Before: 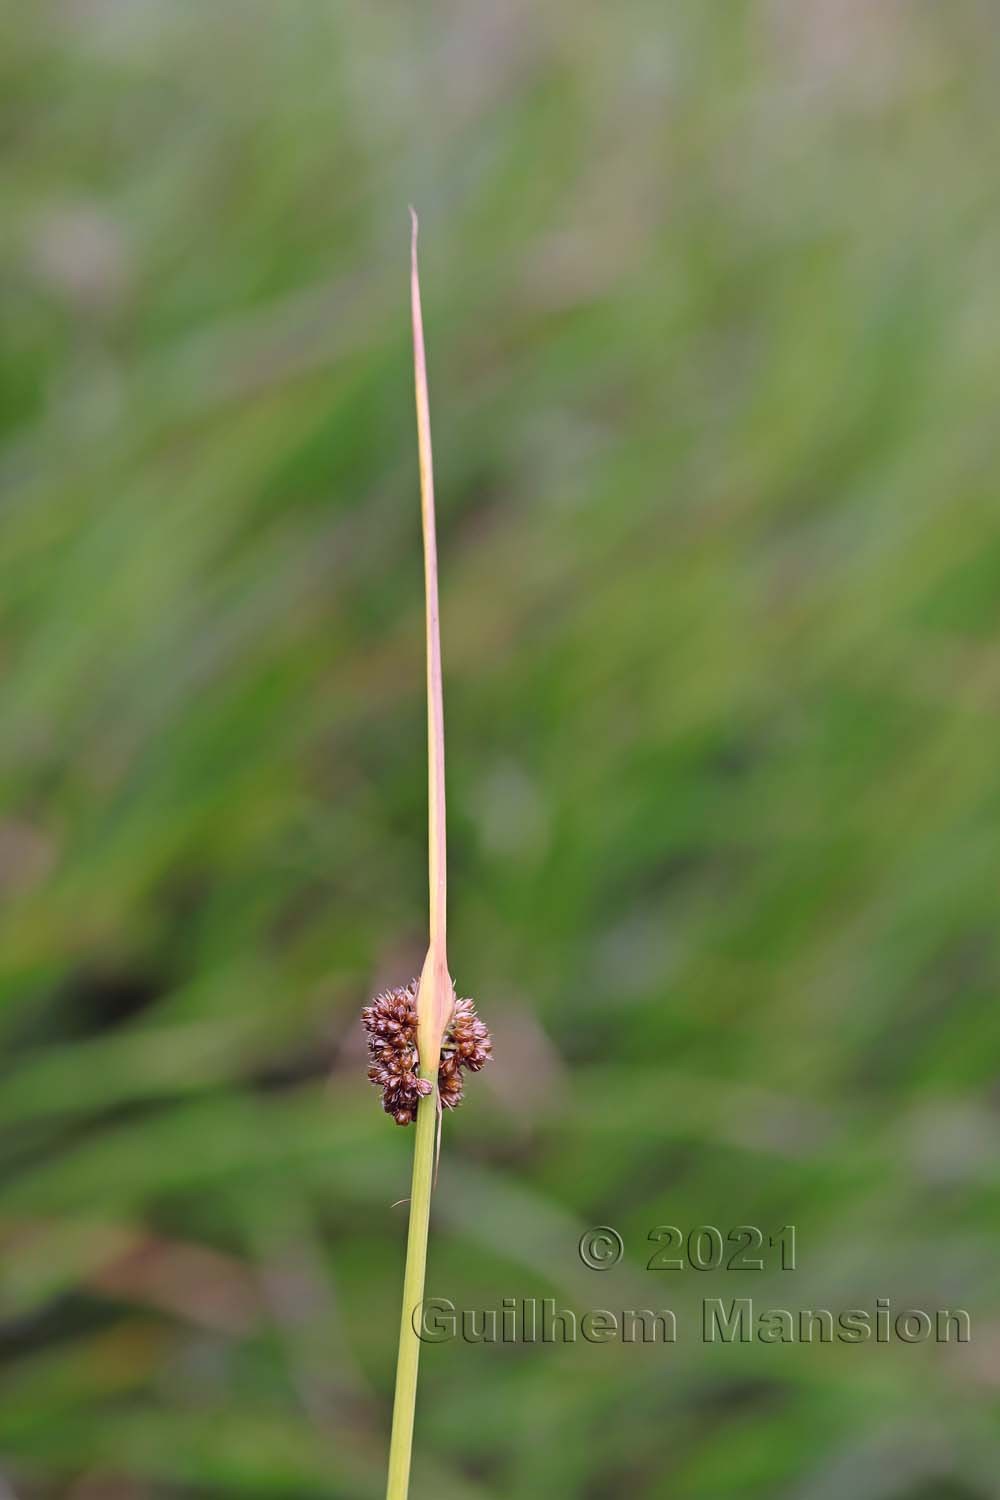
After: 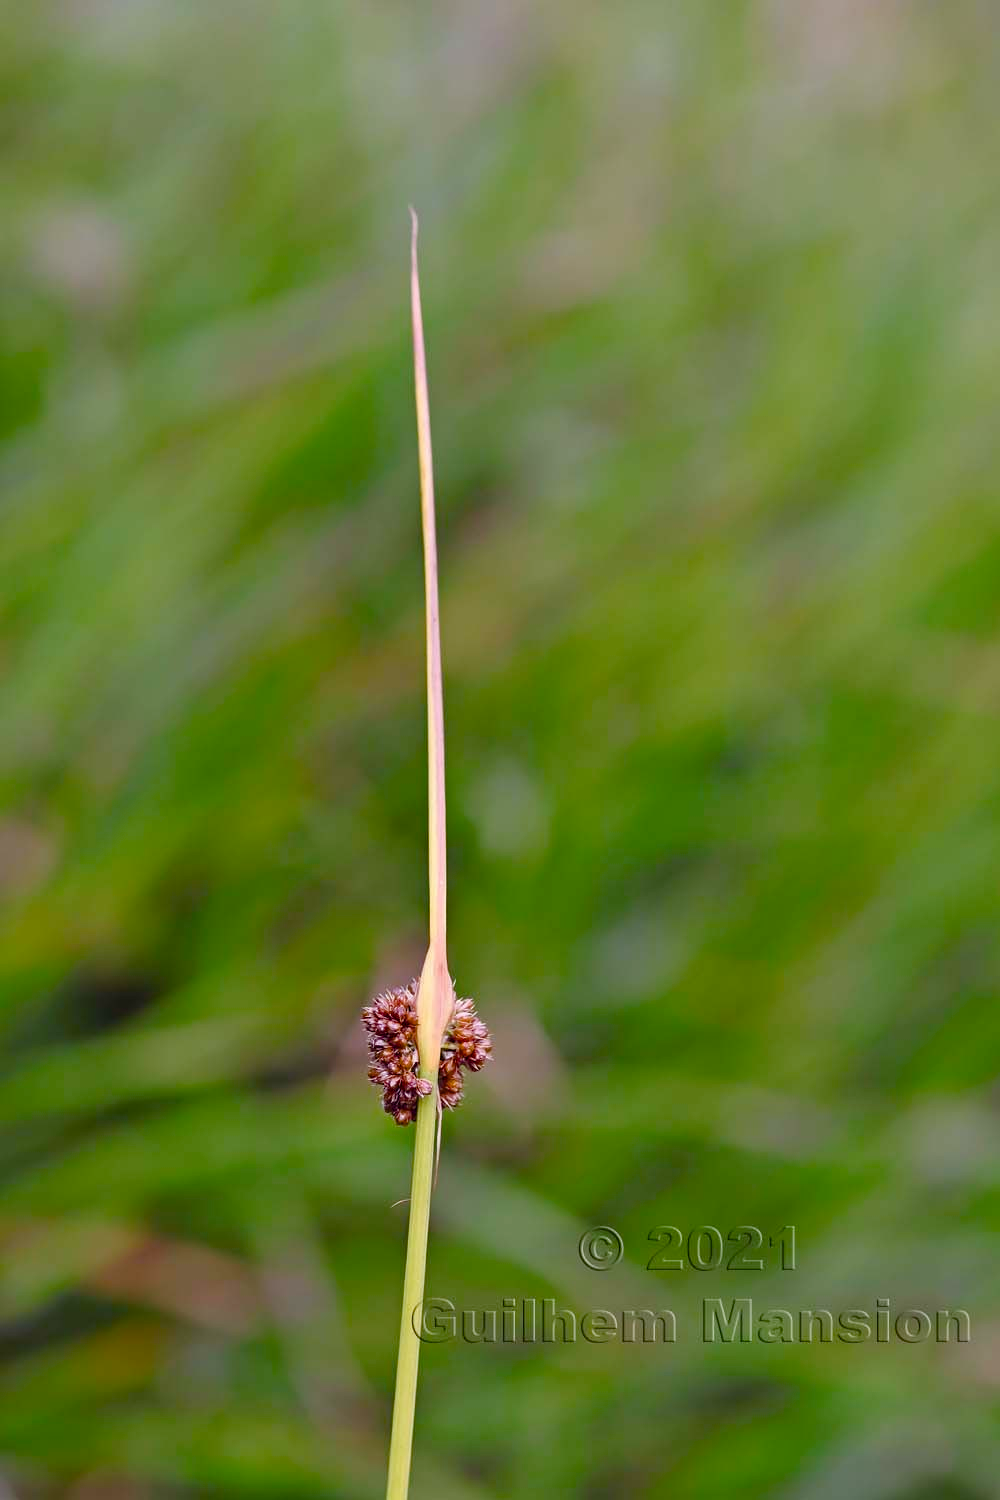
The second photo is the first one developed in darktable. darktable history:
color balance rgb: perceptual saturation grading › global saturation 20%, perceptual saturation grading › highlights -25.537%, perceptual saturation grading › shadows 49.459%, global vibrance 12.079%
